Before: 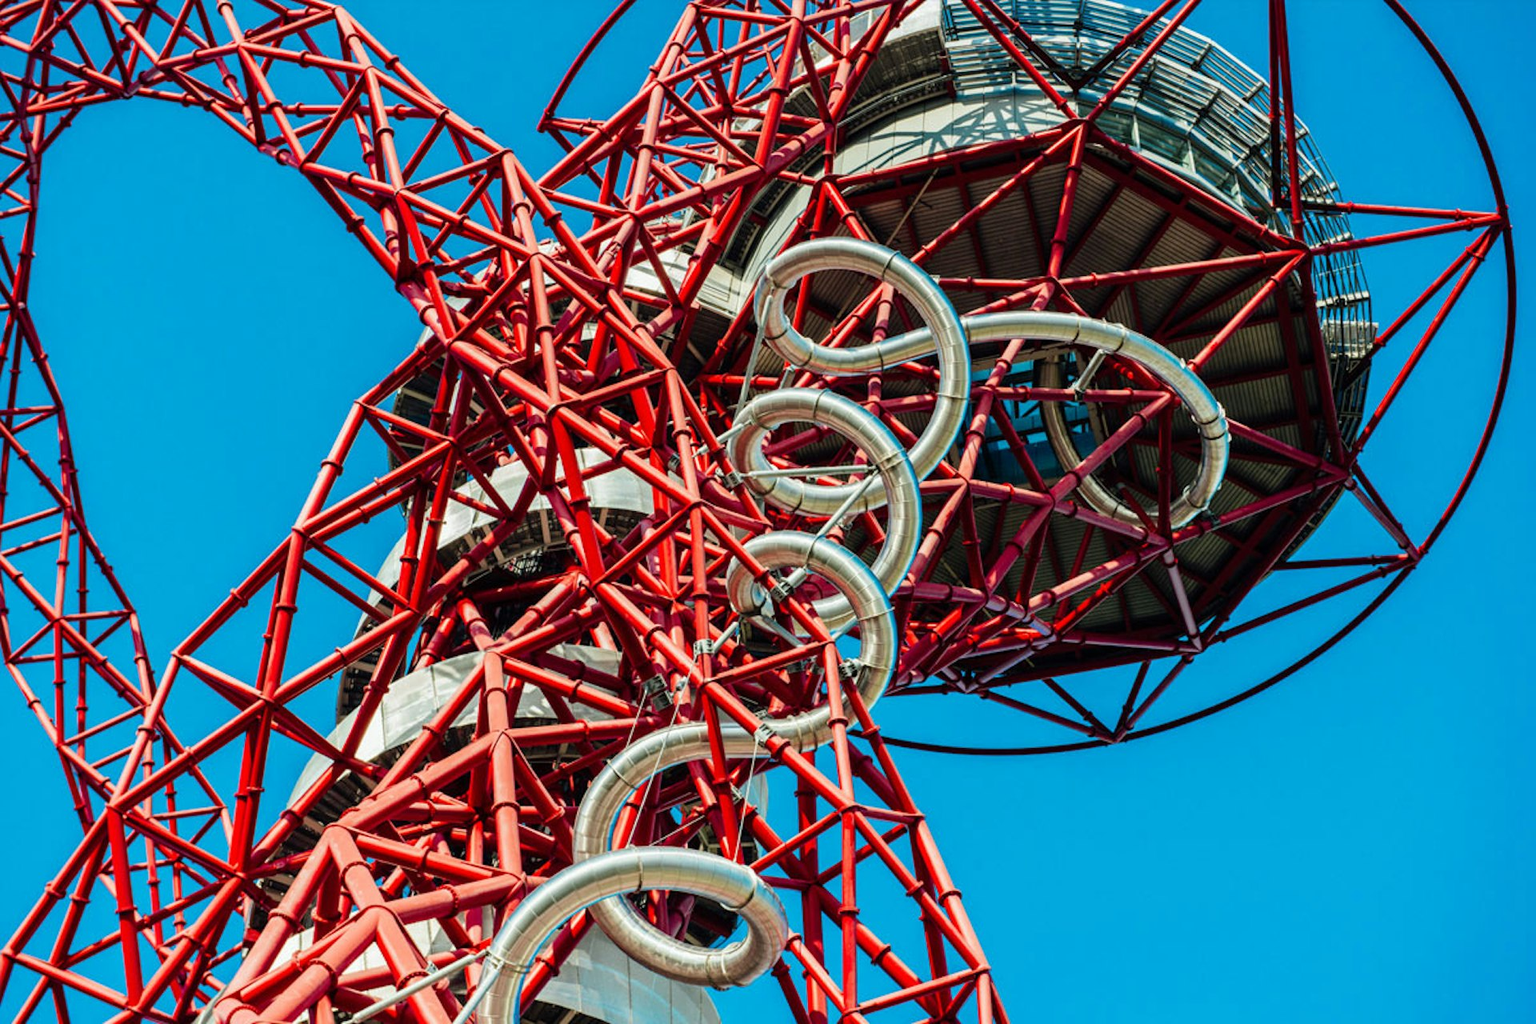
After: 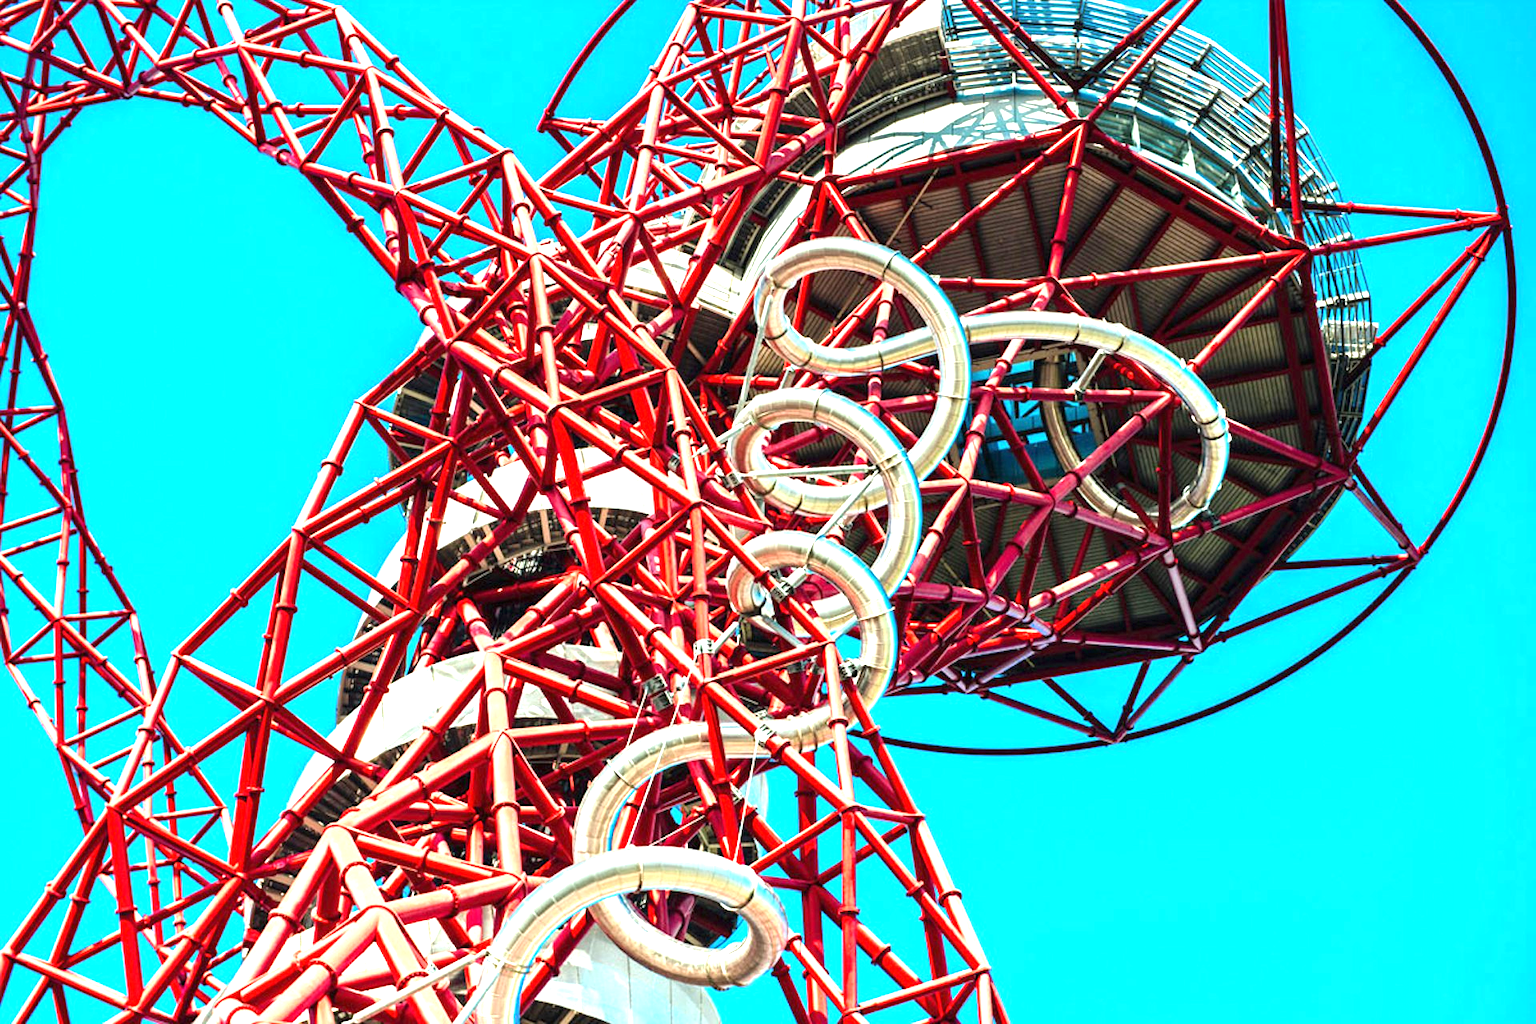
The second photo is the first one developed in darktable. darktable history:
exposure: black level correction 0, exposure 1.52 EV, compensate highlight preservation false
